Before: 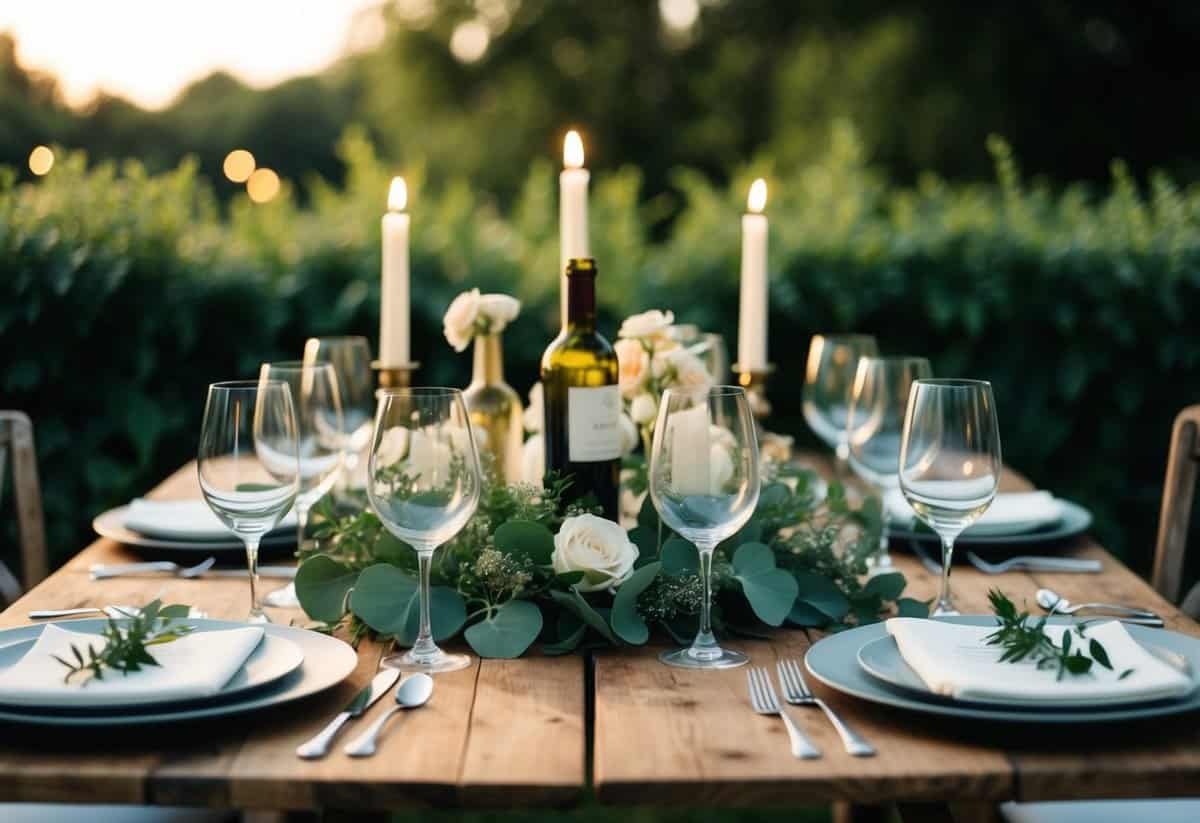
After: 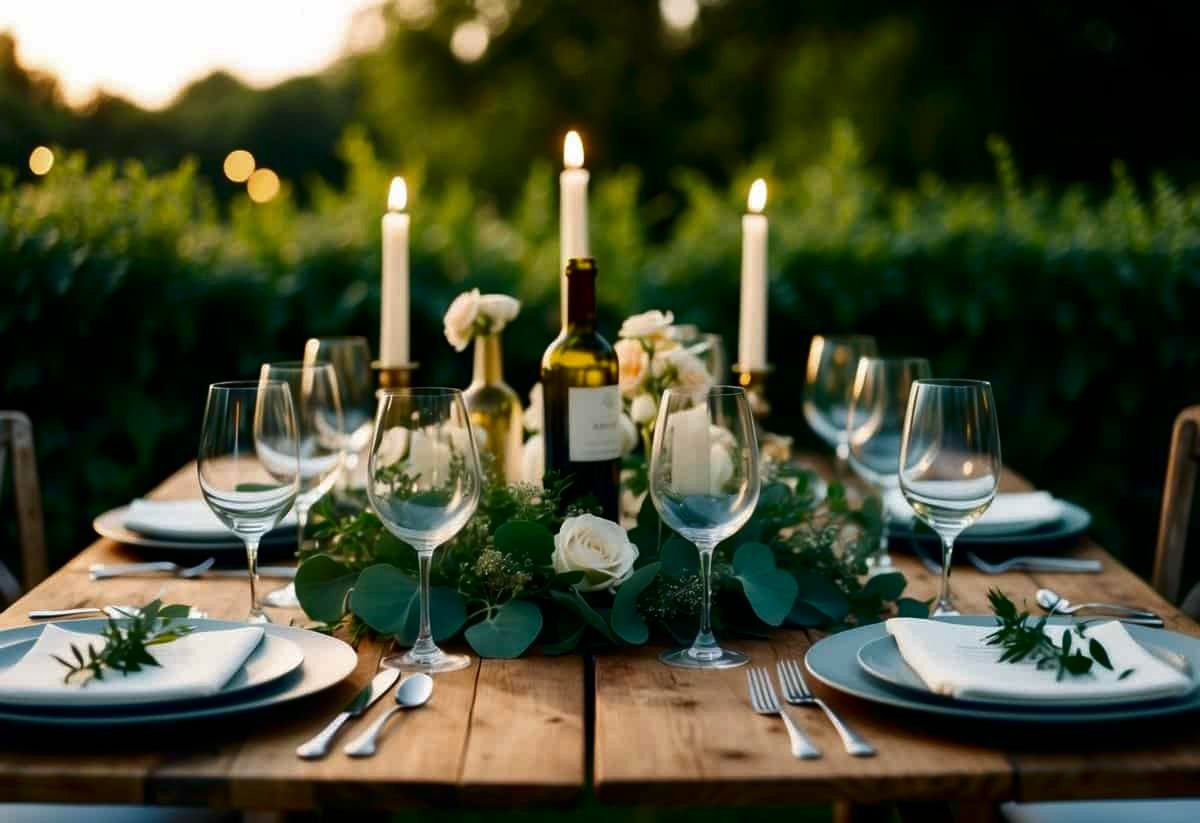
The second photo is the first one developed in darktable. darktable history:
tone equalizer: -8 EV -0.565 EV
contrast brightness saturation: brightness -0.252, saturation 0.202
exposure: compensate exposure bias true, compensate highlight preservation false
